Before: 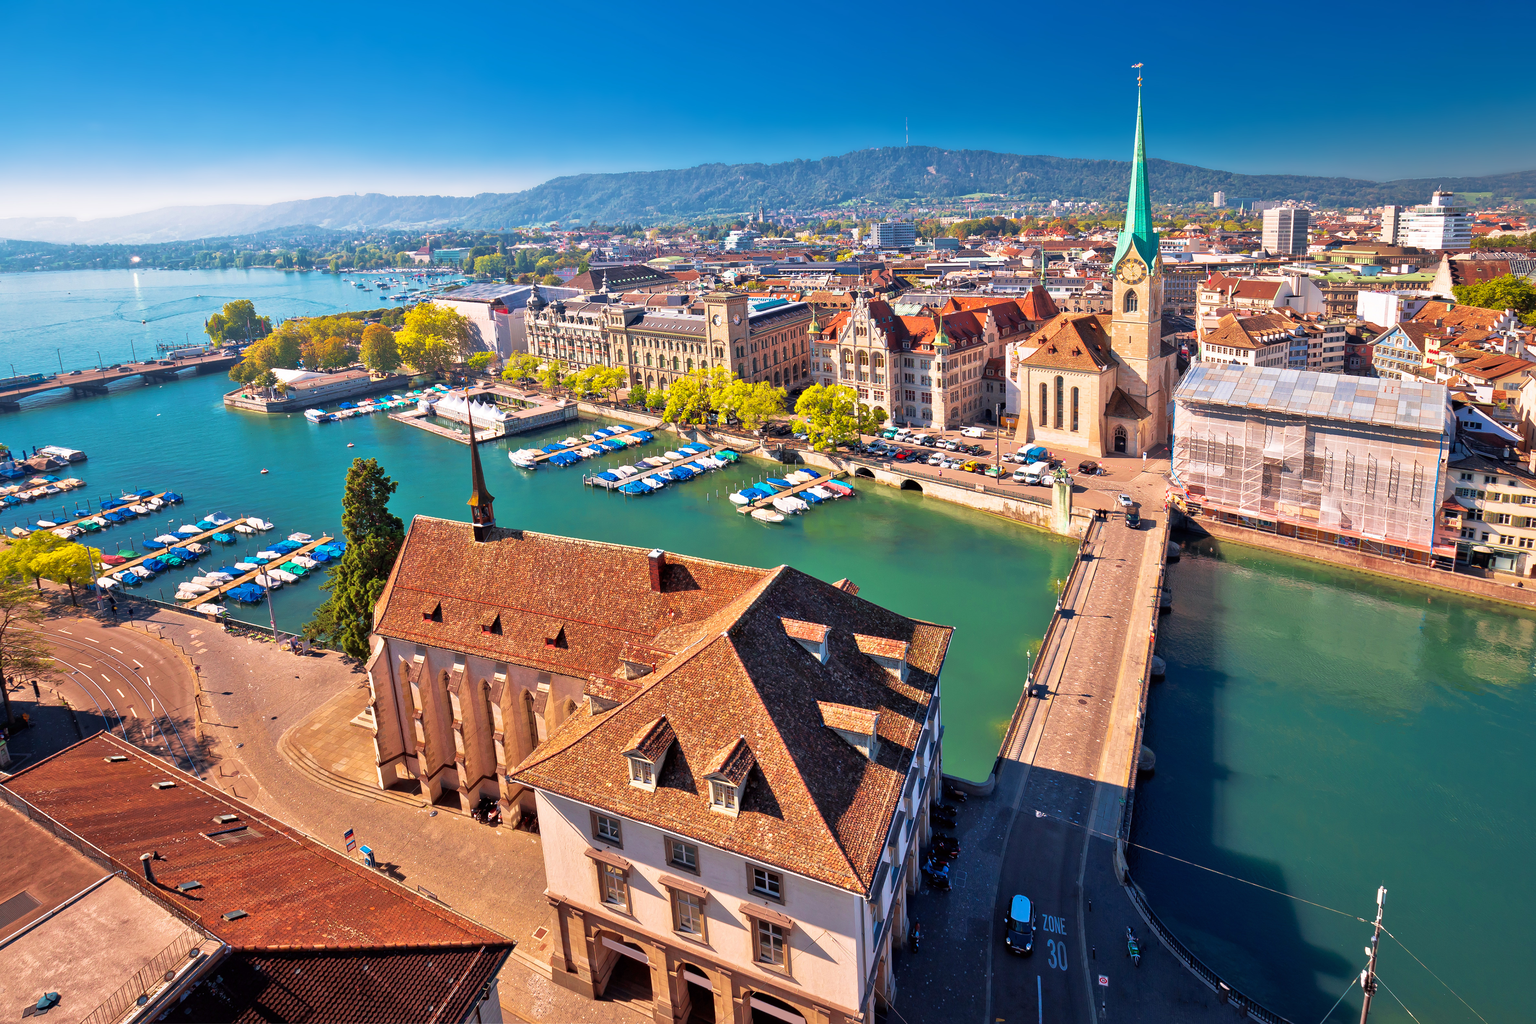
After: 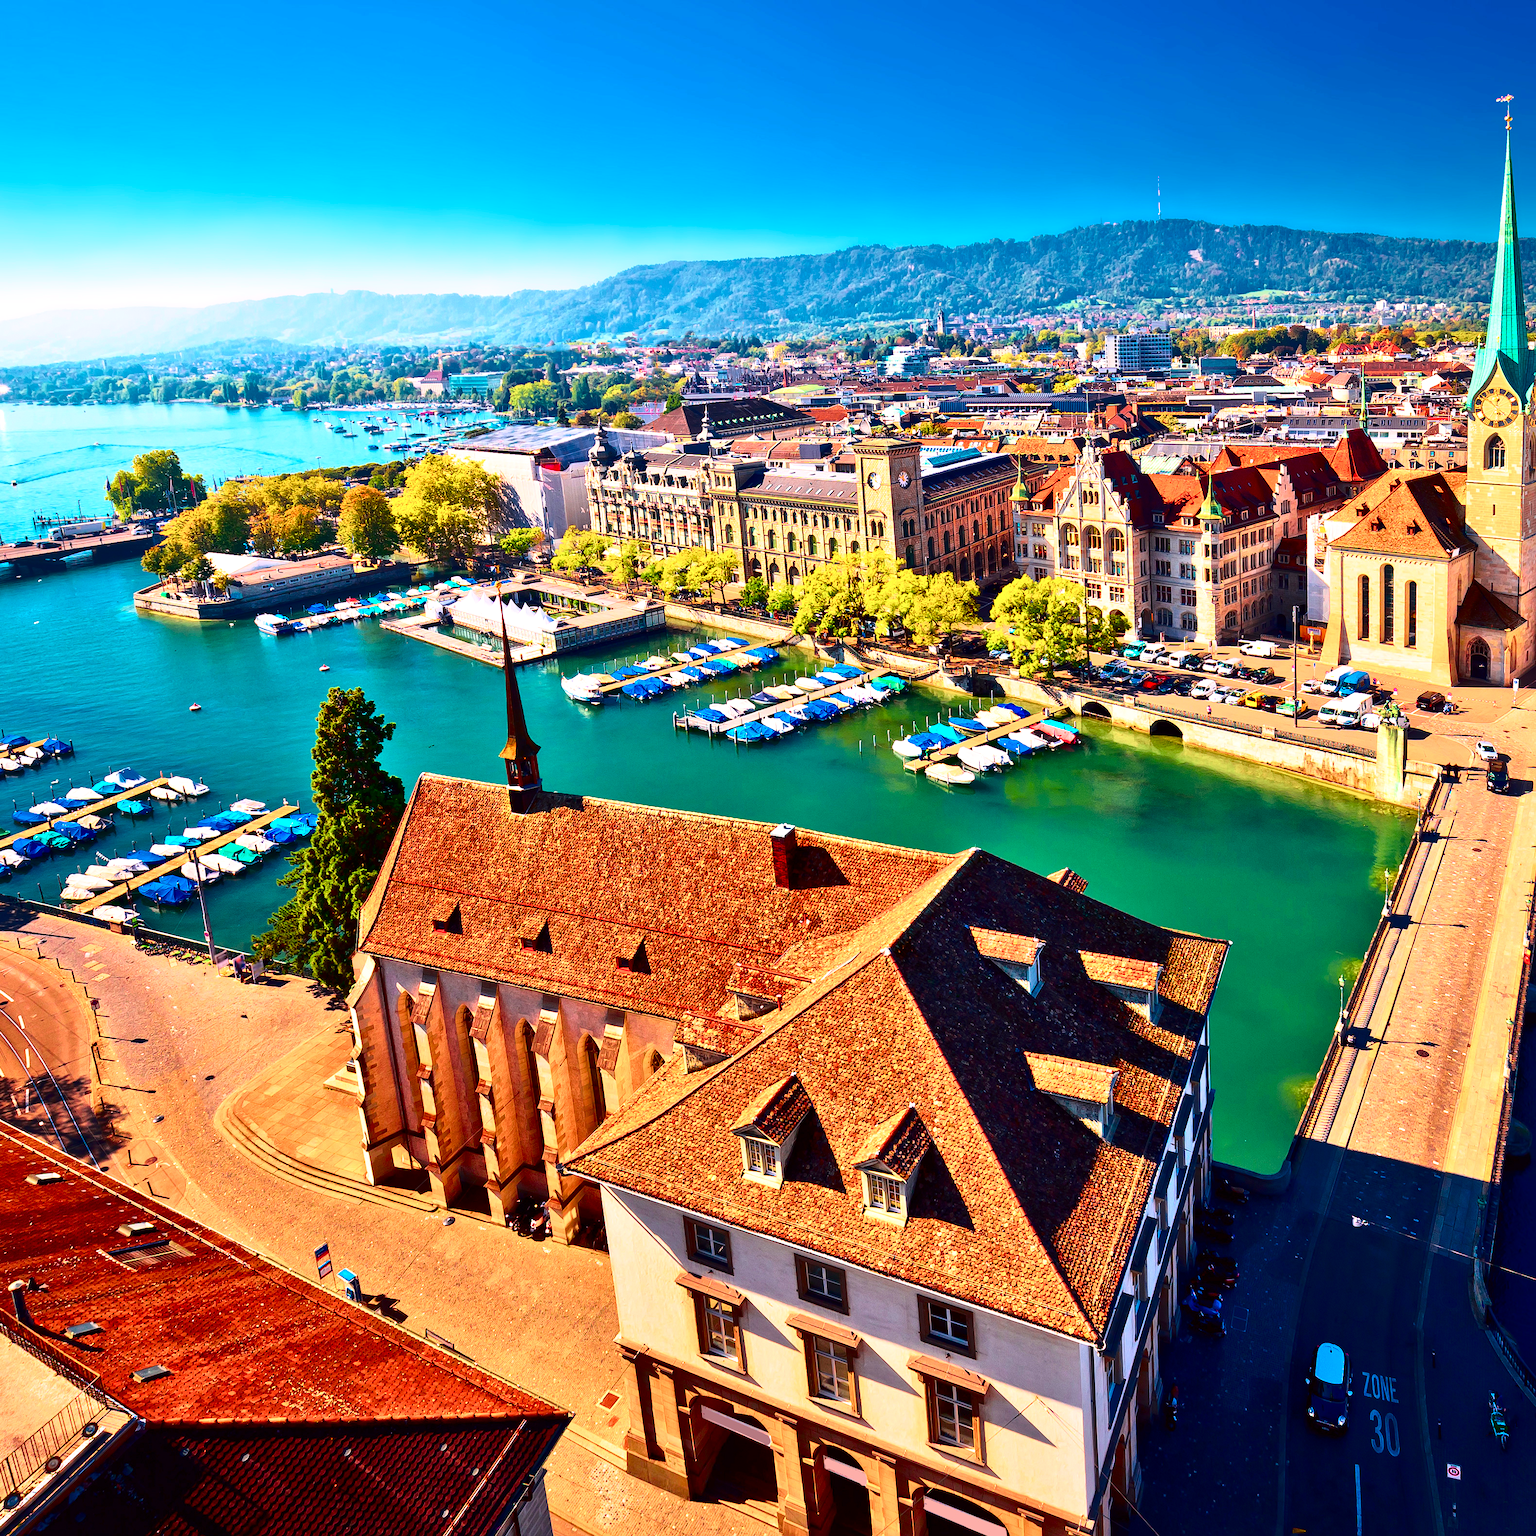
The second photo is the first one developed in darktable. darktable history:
crop and rotate: left 8.786%, right 24.548%
contrast brightness saturation: brightness -0.2, saturation 0.08
tone equalizer: -8 EV -0.417 EV, -7 EV -0.389 EV, -6 EV -0.333 EV, -5 EV -0.222 EV, -3 EV 0.222 EV, -2 EV 0.333 EV, -1 EV 0.389 EV, +0 EV 0.417 EV, edges refinement/feathering 500, mask exposure compensation -1.57 EV, preserve details no
levels: levels [0, 0.478, 1]
tone curve: curves: ch0 [(0, 0) (0.187, 0.12) (0.392, 0.438) (0.704, 0.86) (0.858, 0.938) (1, 0.981)]; ch1 [(0, 0) (0.402, 0.36) (0.476, 0.456) (0.498, 0.501) (0.518, 0.521) (0.58, 0.598) (0.619, 0.663) (0.692, 0.744) (1, 1)]; ch2 [(0, 0) (0.427, 0.417) (0.483, 0.481) (0.503, 0.503) (0.526, 0.53) (0.563, 0.585) (0.626, 0.703) (0.699, 0.753) (0.997, 0.858)], color space Lab, independent channels
